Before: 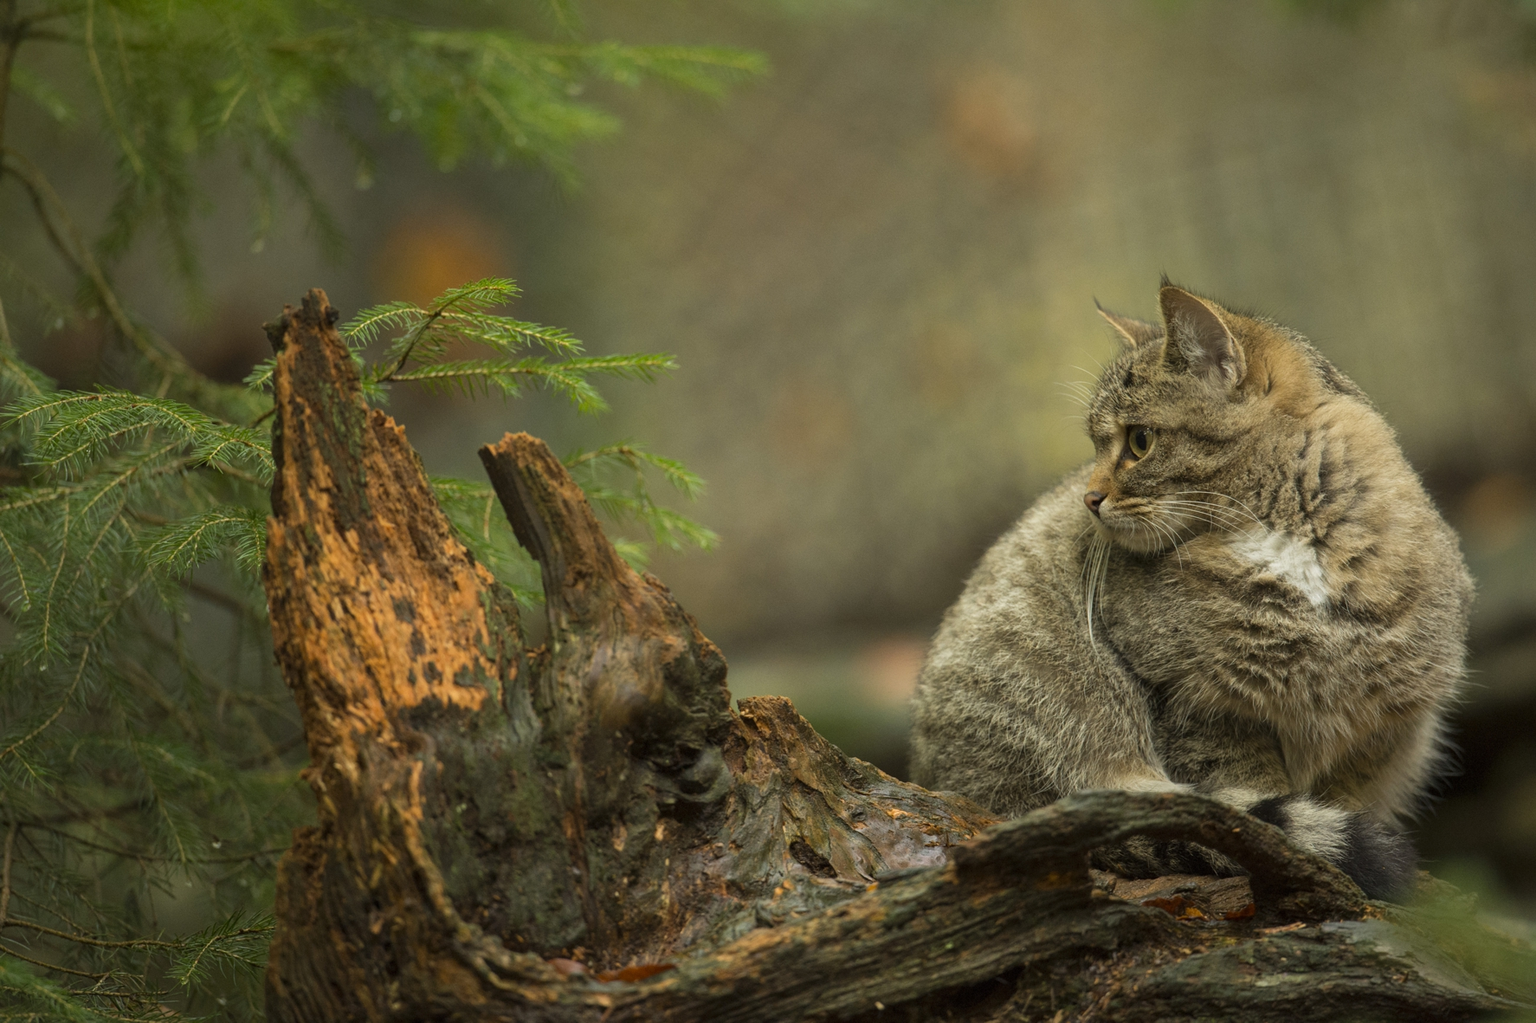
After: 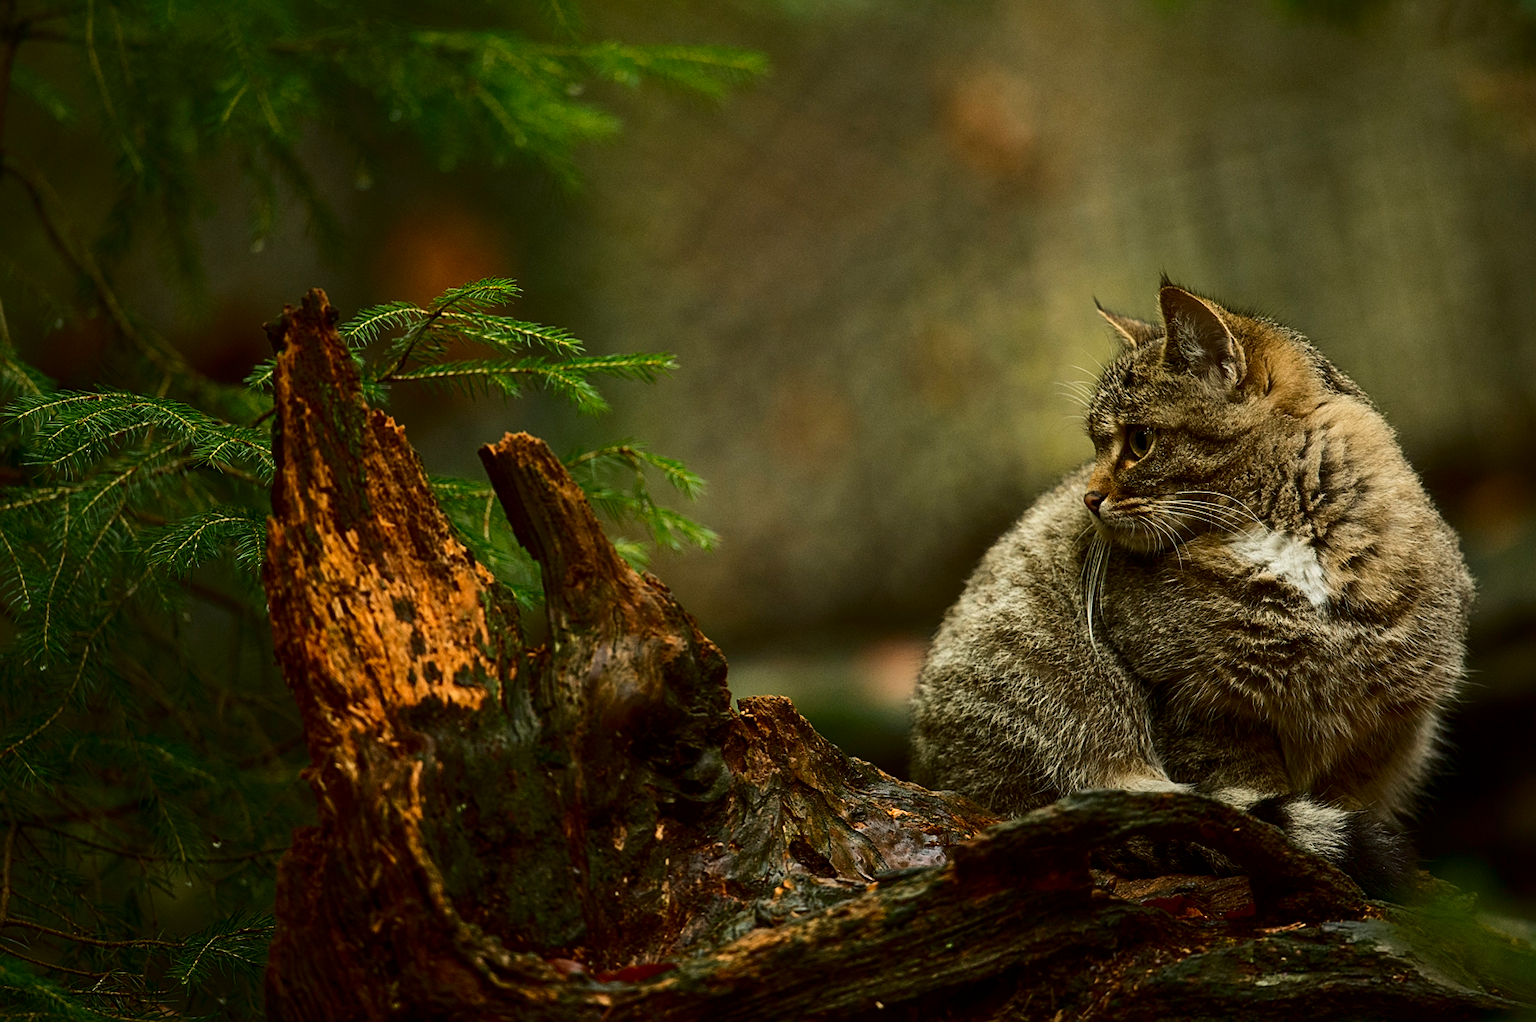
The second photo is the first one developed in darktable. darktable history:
sharpen: on, module defaults
contrast brightness saturation: contrast 0.24, brightness -0.24, saturation 0.14
